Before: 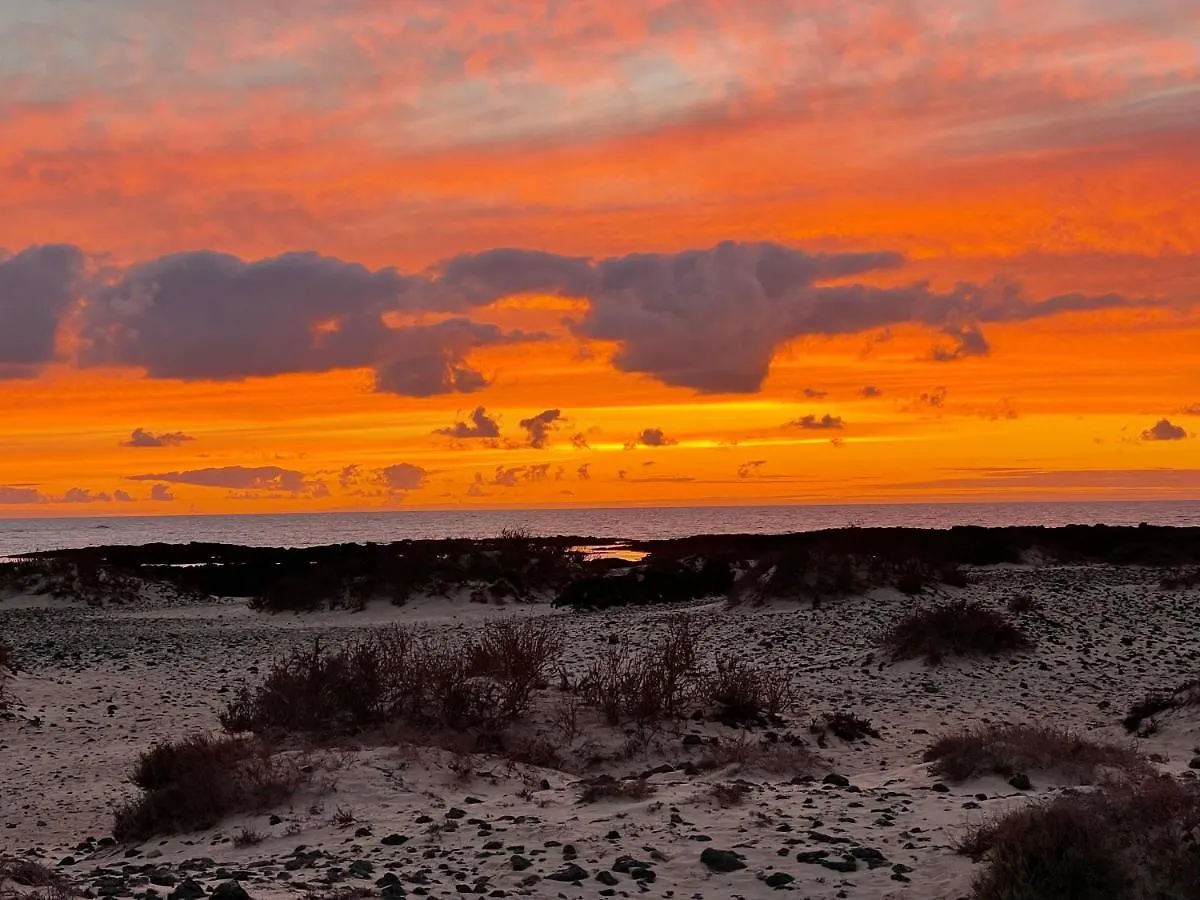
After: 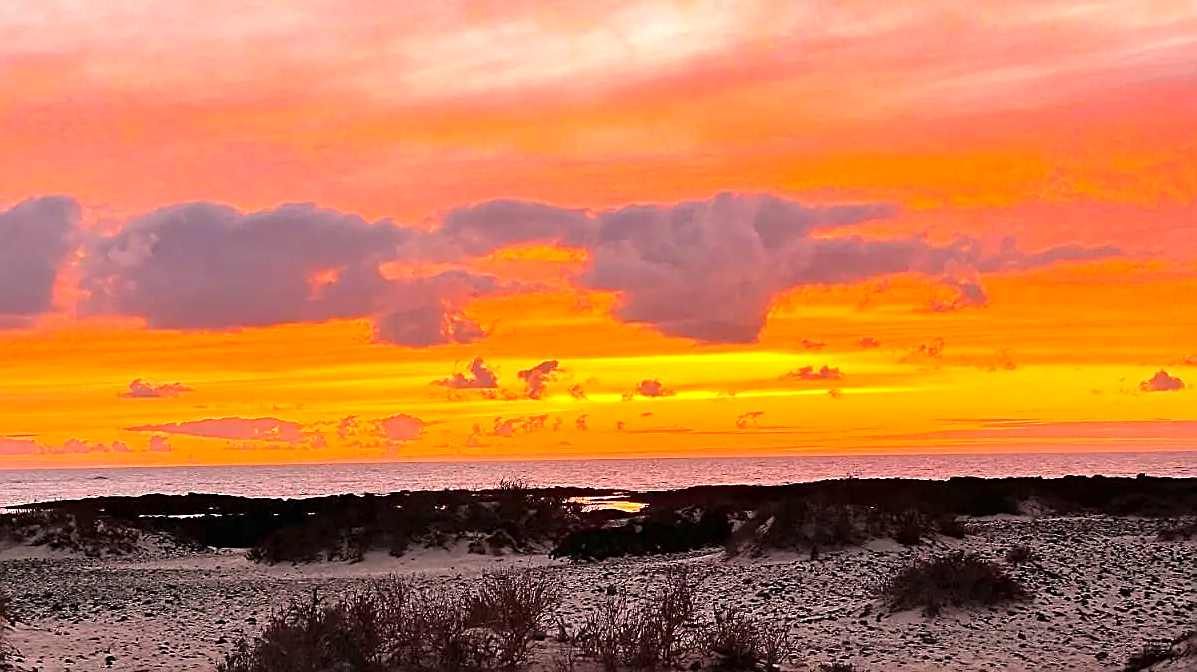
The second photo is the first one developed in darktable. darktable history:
crop: left 0.238%, top 5.495%, bottom 19.817%
color correction: highlights a* 12.12, highlights b* 5.53
exposure: exposure 1.155 EV, compensate exposure bias true, compensate highlight preservation false
sharpen: amount 0.602
